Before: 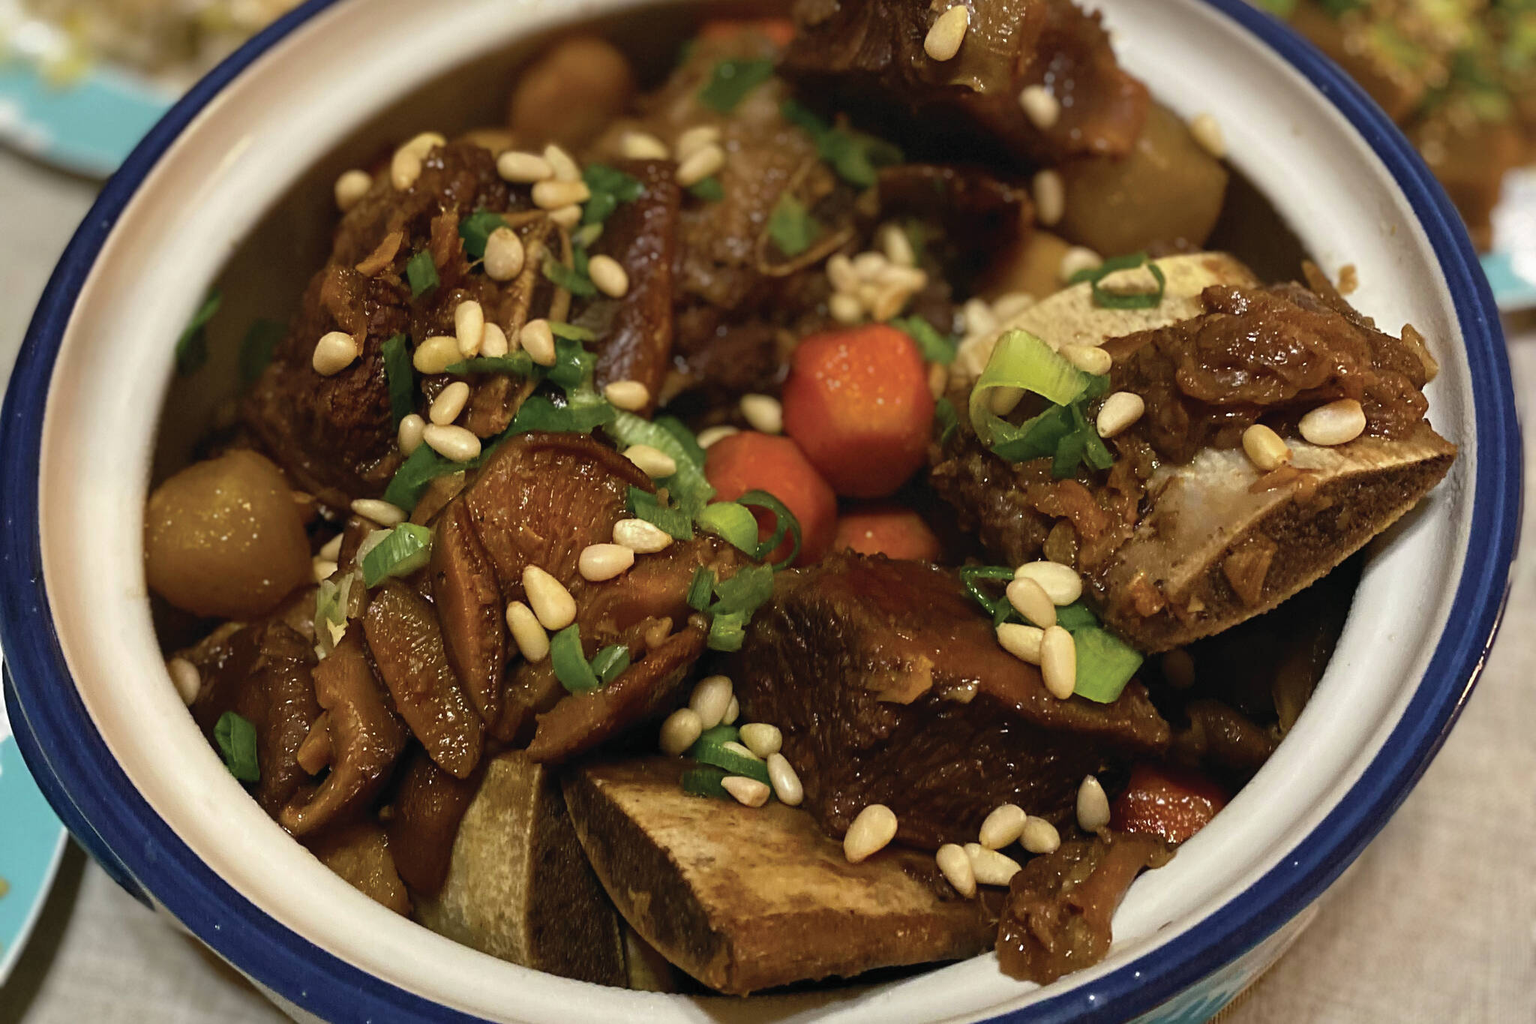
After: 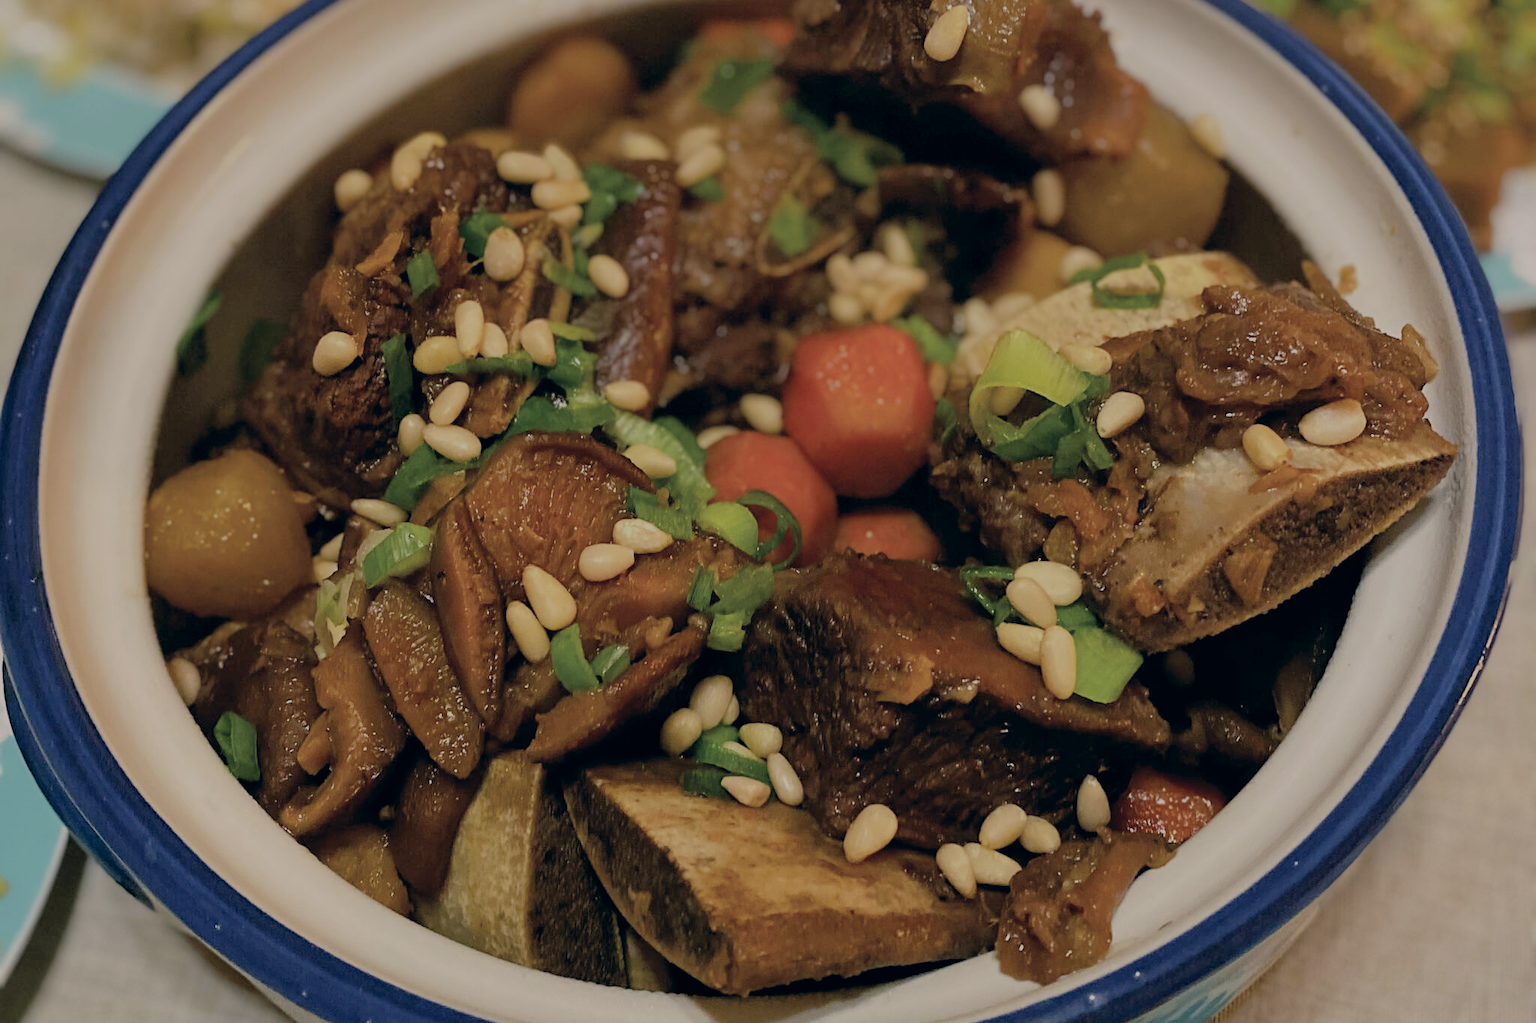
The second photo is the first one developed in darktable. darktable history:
color correction: highlights a* 5.43, highlights b* 5.28, shadows a* -4.7, shadows b* -5.08
filmic rgb: black relative exposure -7.05 EV, white relative exposure 6 EV, target black luminance 0%, hardness 2.76, latitude 61.11%, contrast 0.689, highlights saturation mix 10.17%, shadows ↔ highlights balance -0.051%, iterations of high-quality reconstruction 0
